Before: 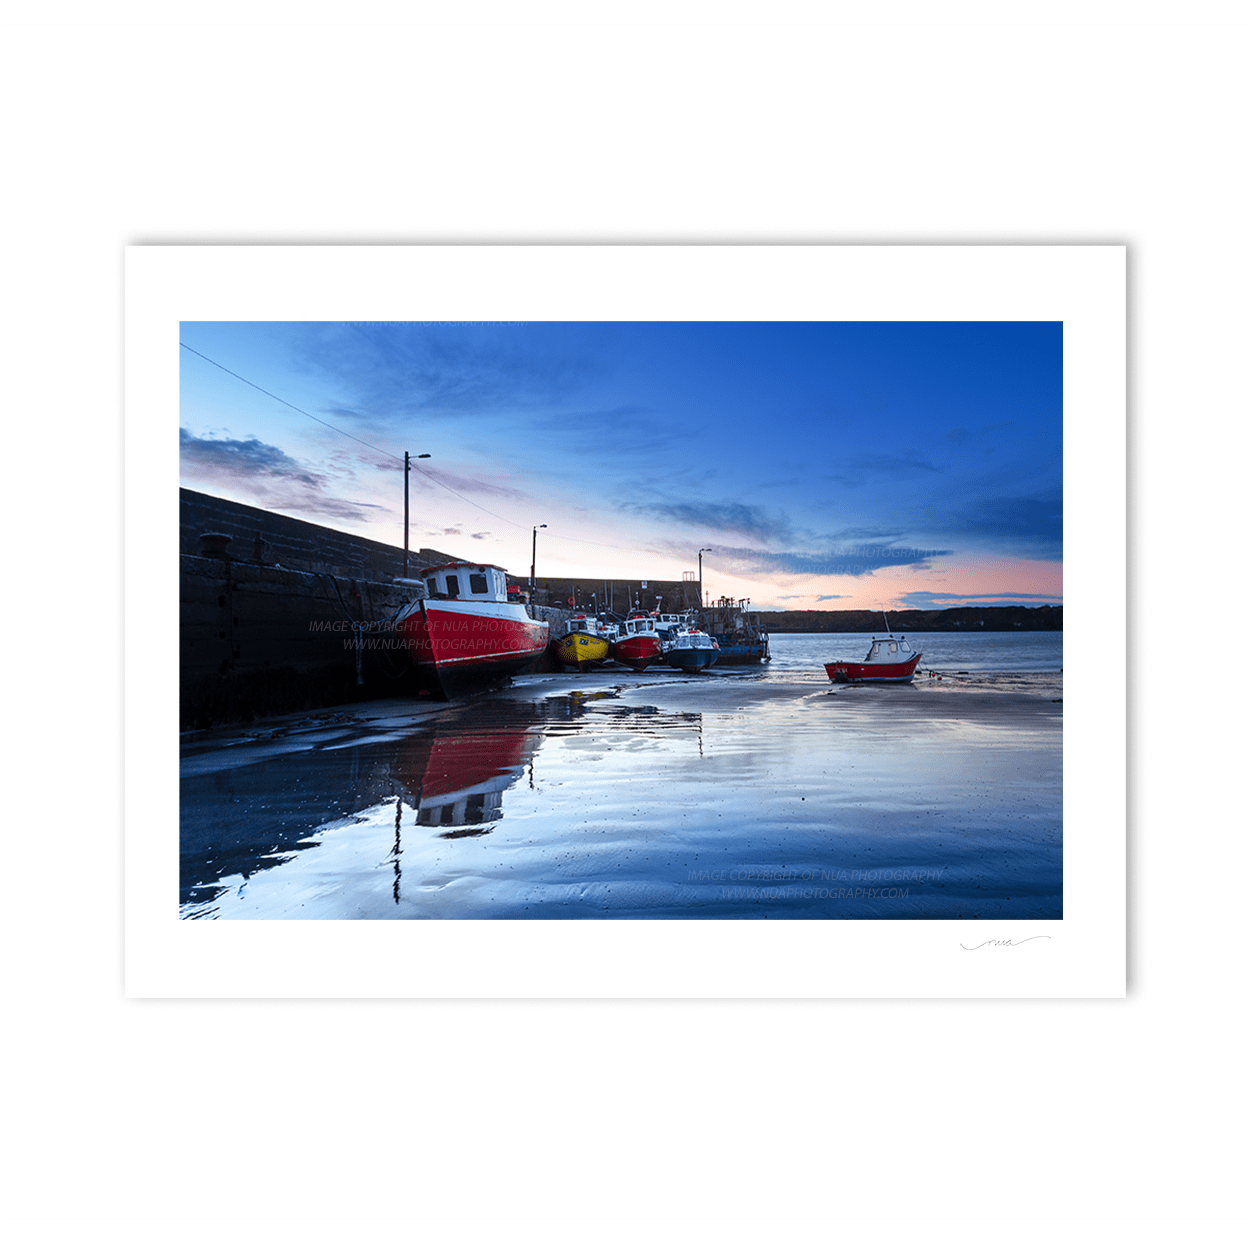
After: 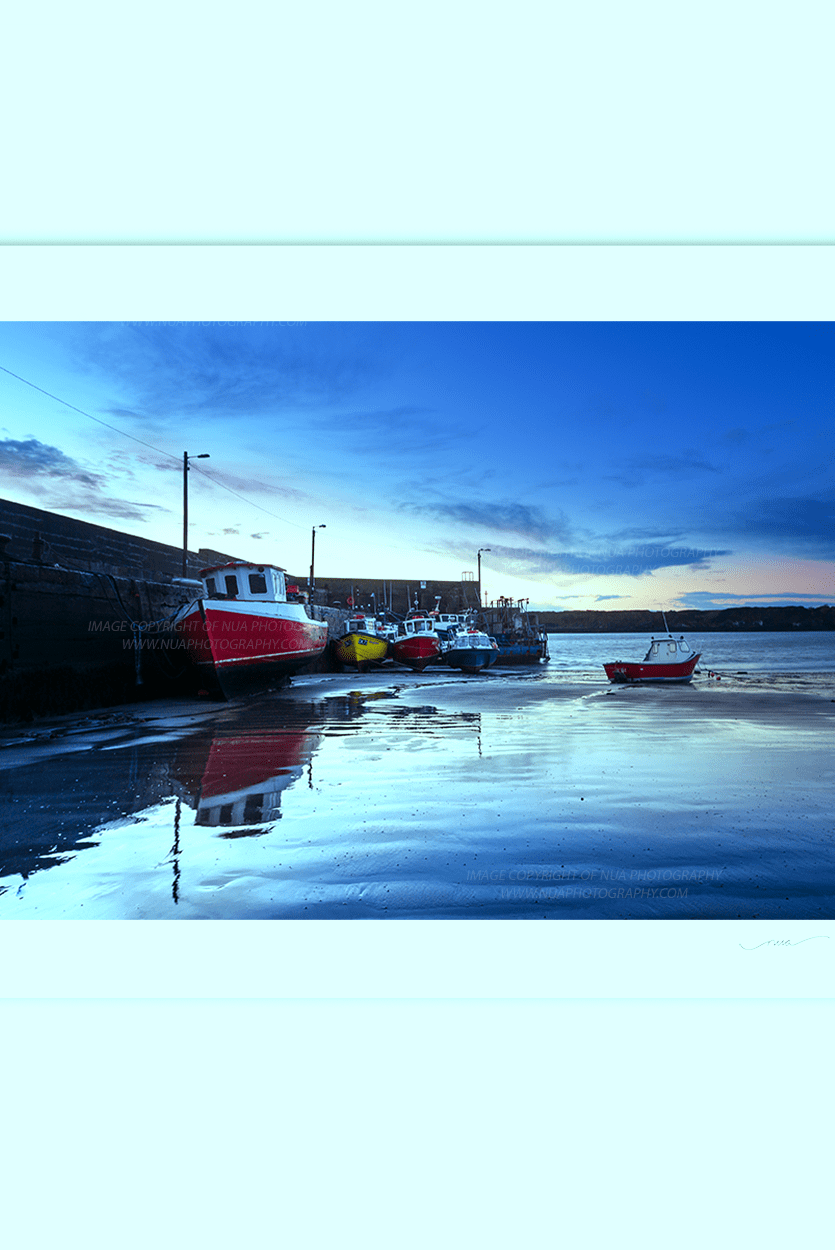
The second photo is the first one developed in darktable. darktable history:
crop and rotate: left 17.732%, right 15.423%
color balance: mode lift, gamma, gain (sRGB), lift [0.997, 0.979, 1.021, 1.011], gamma [1, 1.084, 0.916, 0.998], gain [1, 0.87, 1.13, 1.101], contrast 4.55%, contrast fulcrum 38.24%, output saturation 104.09%
